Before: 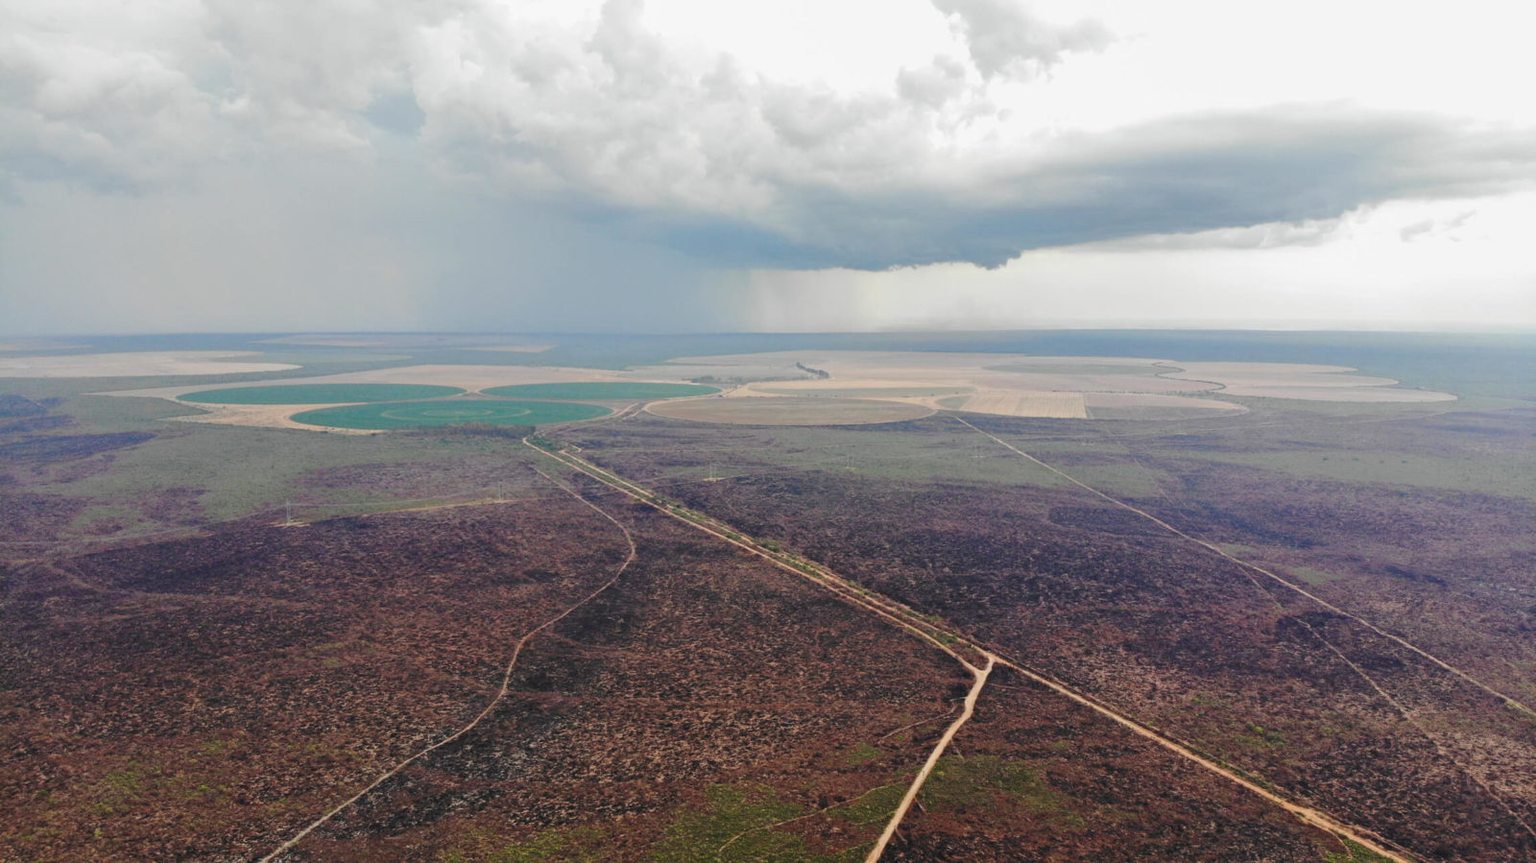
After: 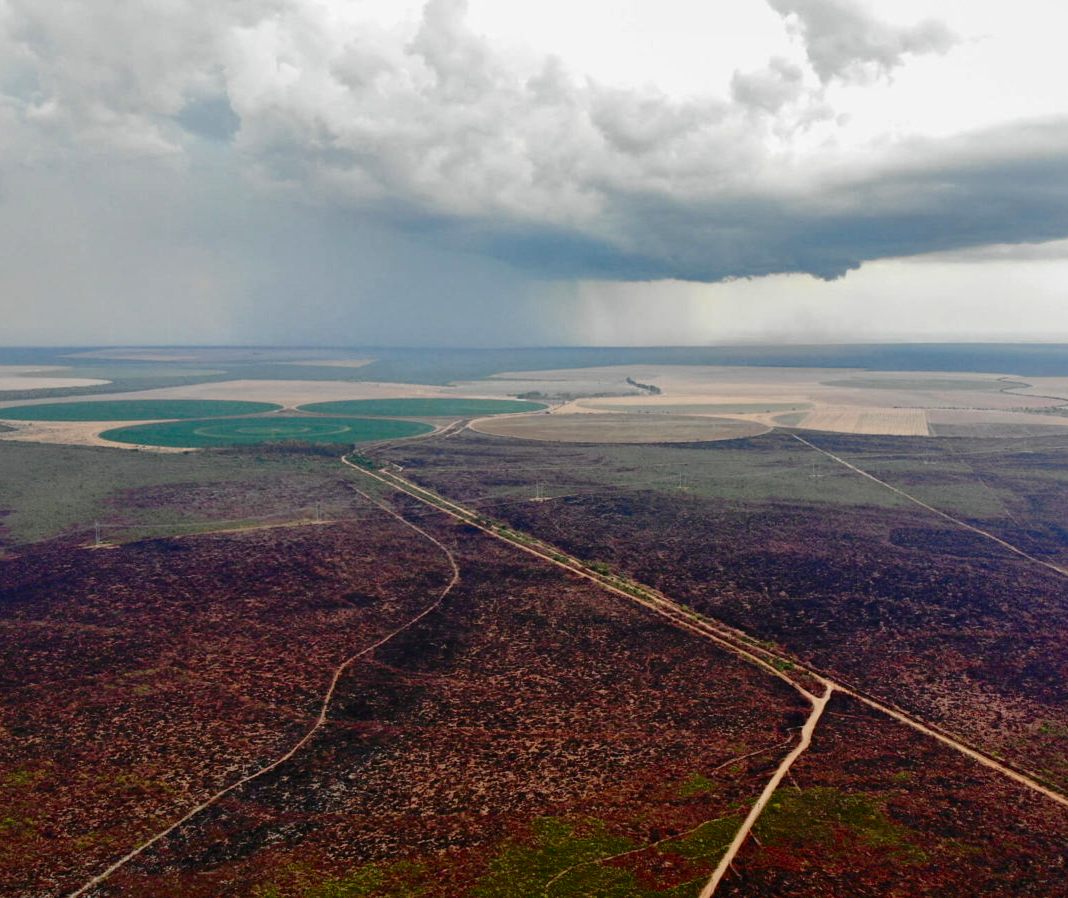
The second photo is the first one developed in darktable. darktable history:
shadows and highlights: on, module defaults
contrast brightness saturation: contrast 0.244, brightness -0.238, saturation 0.146
crop and rotate: left 12.688%, right 20.512%
